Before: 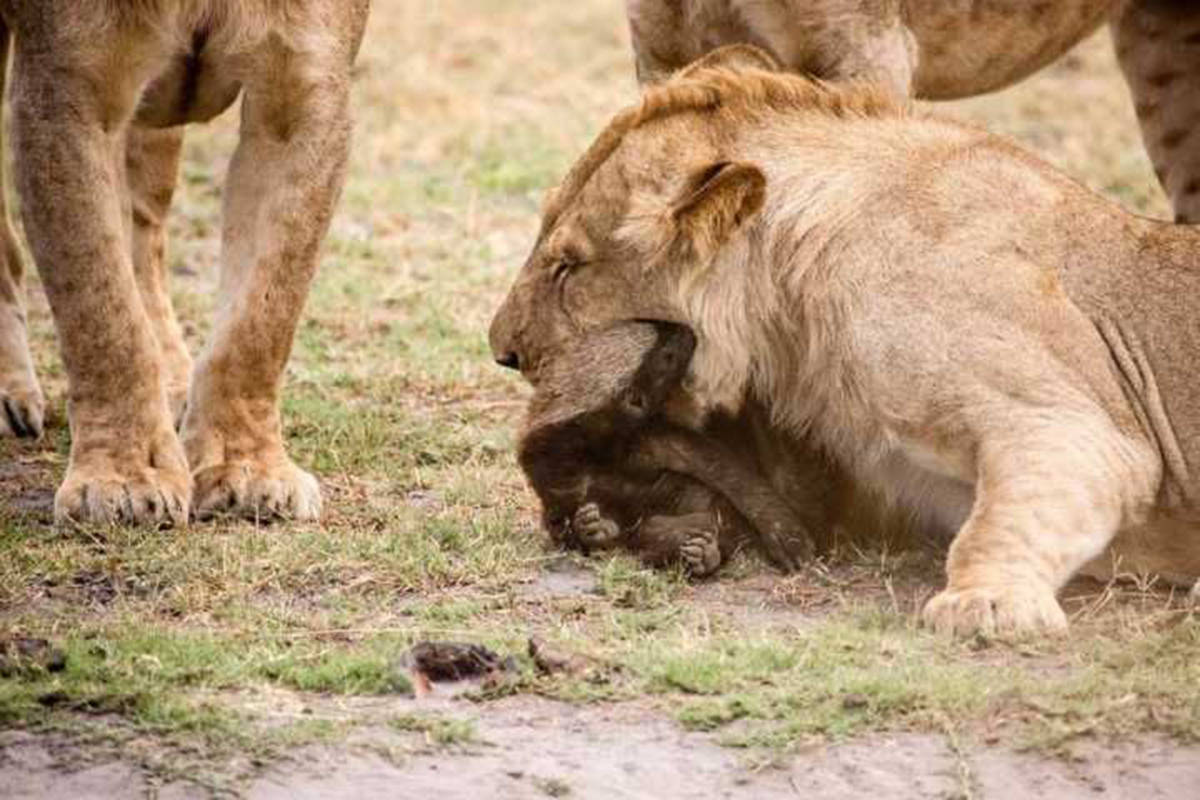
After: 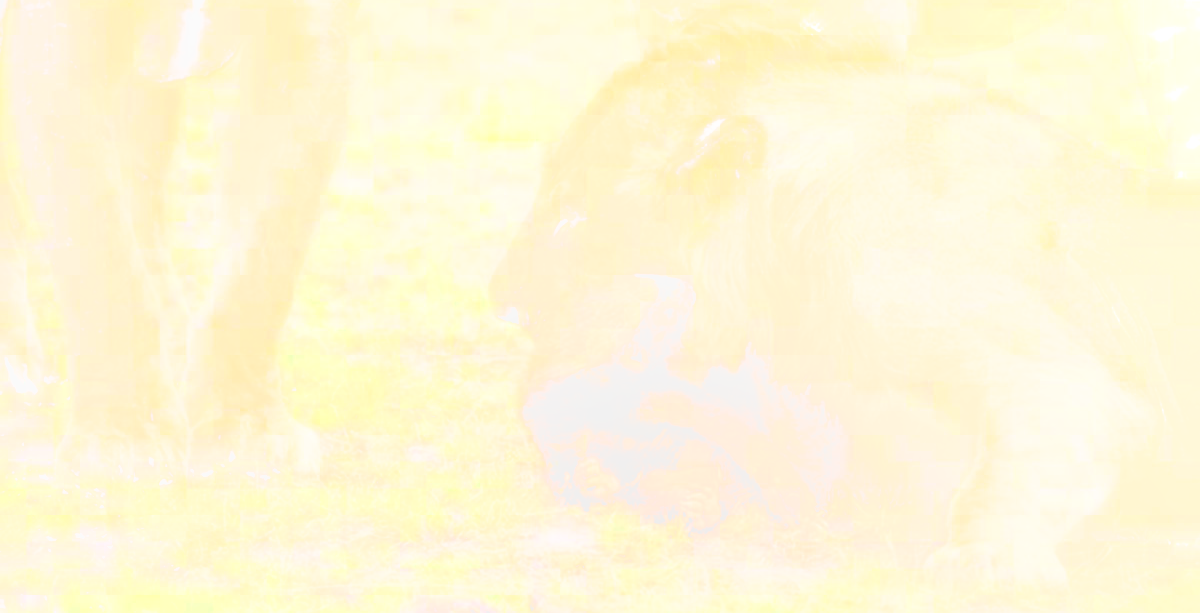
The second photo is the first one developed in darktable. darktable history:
filmic rgb: black relative exposure -5 EV, hardness 2.88, contrast 1.3, highlights saturation mix -30%
crop: top 5.667%, bottom 17.637%
bloom: size 70%, threshold 25%, strength 70%
